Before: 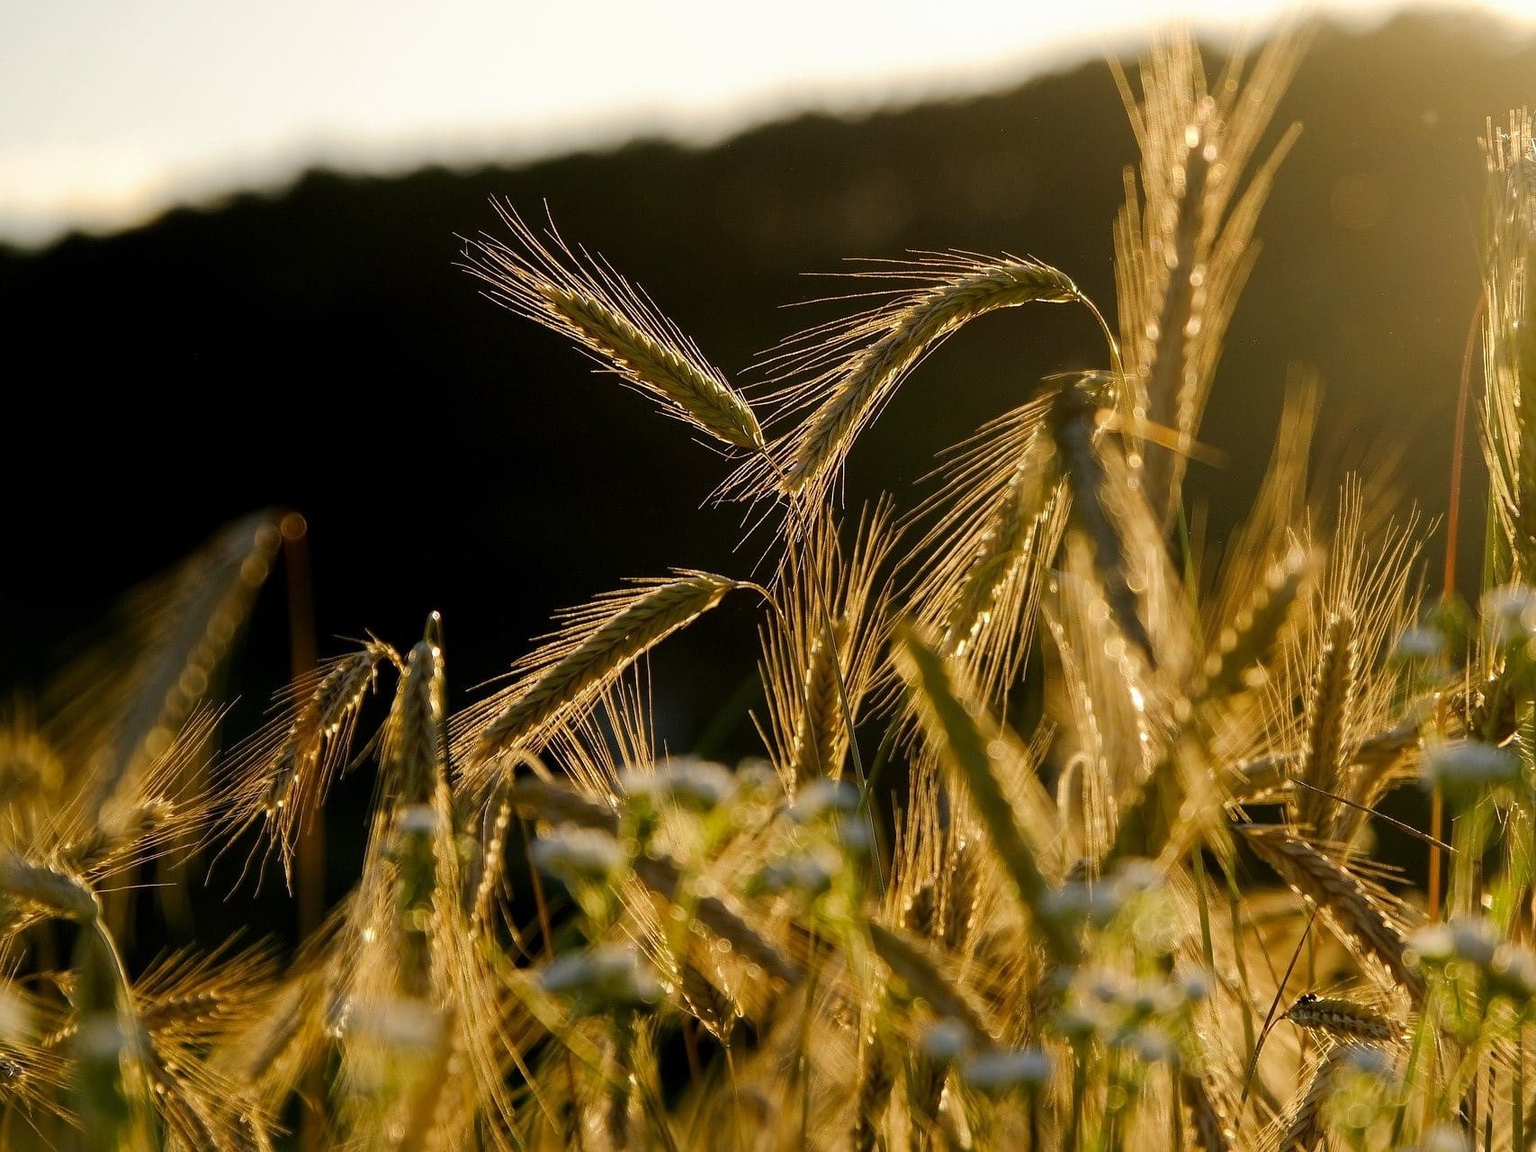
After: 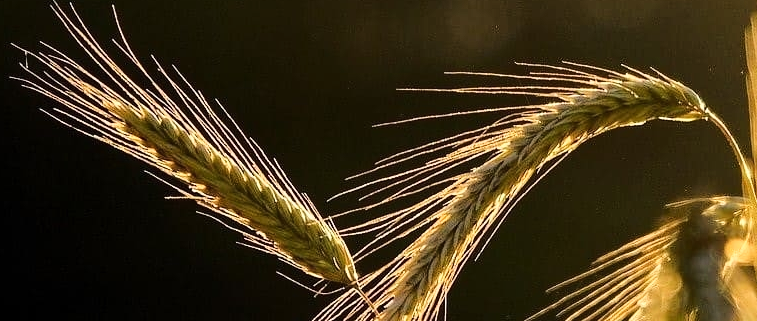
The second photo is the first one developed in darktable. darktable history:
base curve: curves: ch0 [(0, 0) (0.028, 0.03) (0.121, 0.232) (0.46, 0.748) (0.859, 0.968) (1, 1)]
crop: left 28.849%, top 16.849%, right 26.746%, bottom 58.012%
